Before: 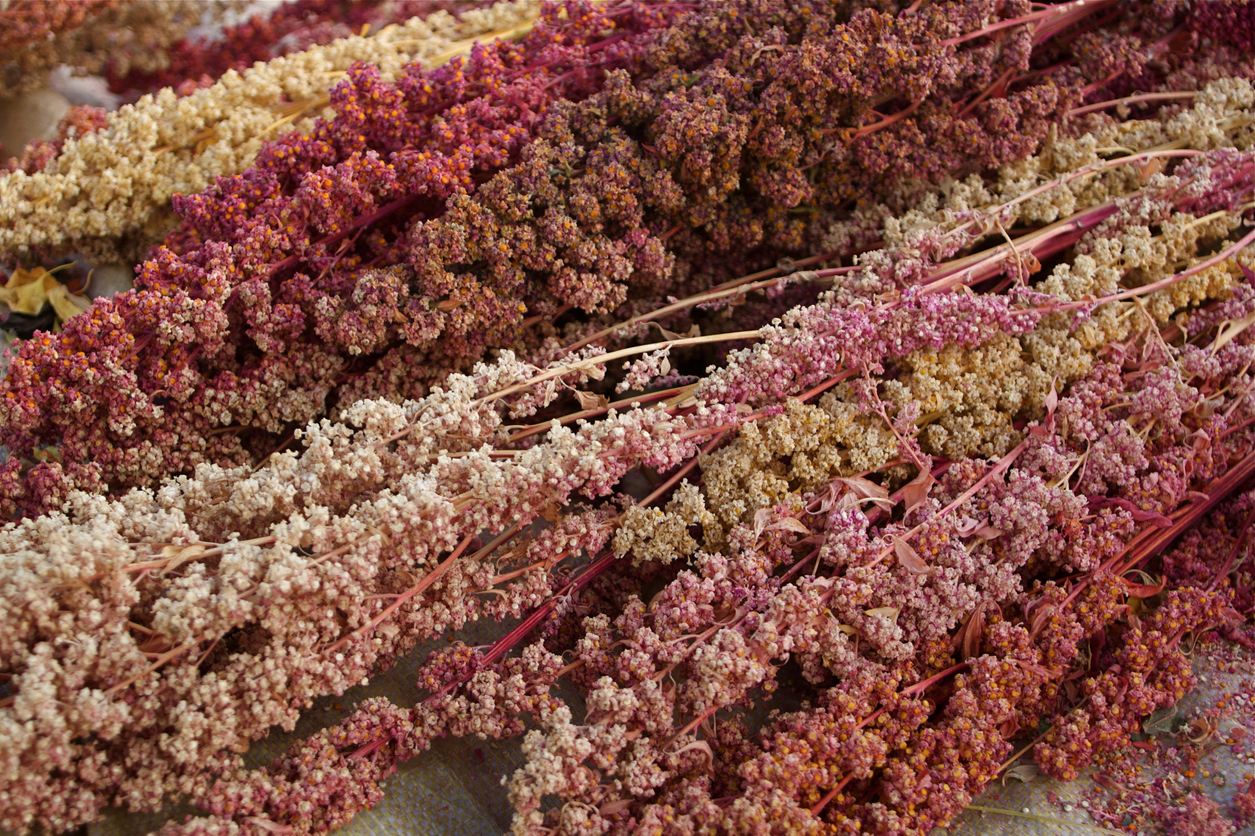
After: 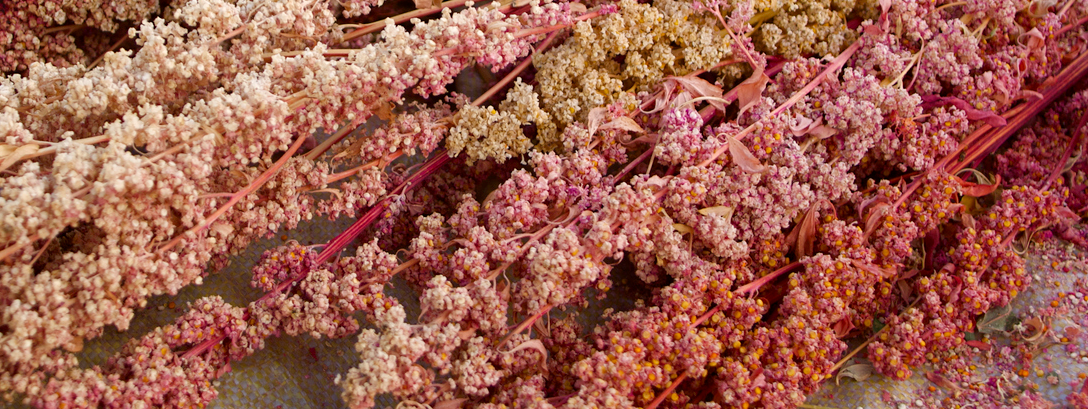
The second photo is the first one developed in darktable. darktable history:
color correction: highlights a* 3.22, highlights b* 1.93, saturation 1.19
crop and rotate: left 13.306%, top 48.129%, bottom 2.928%
